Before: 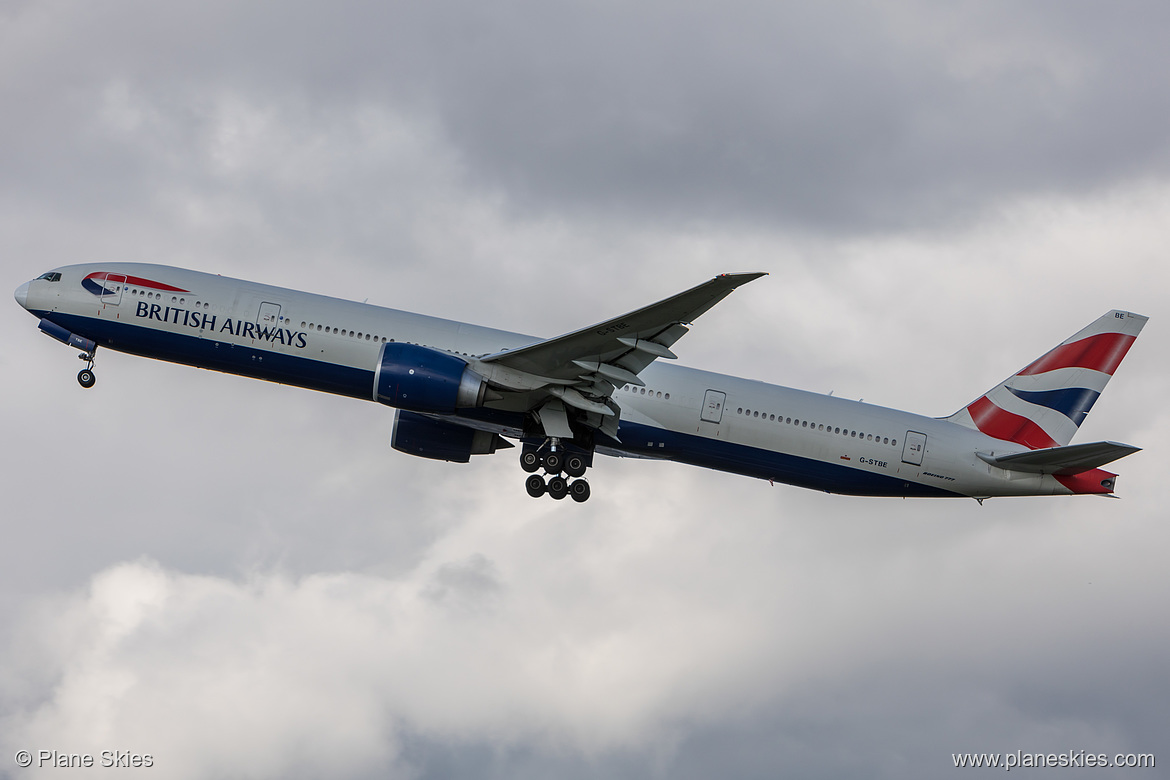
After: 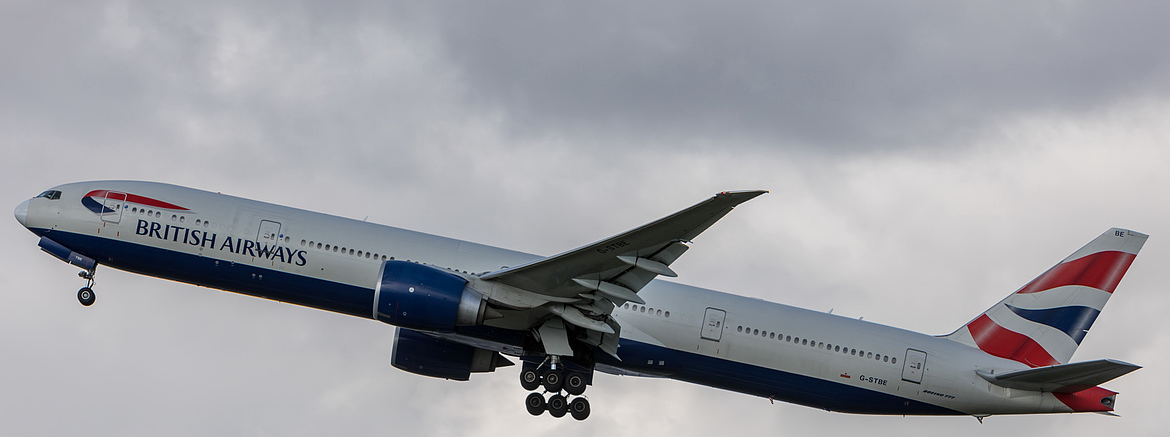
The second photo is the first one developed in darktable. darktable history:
crop and rotate: top 10.605%, bottom 33.274%
local contrast: mode bilateral grid, contrast 10, coarseness 25, detail 115%, midtone range 0.2
